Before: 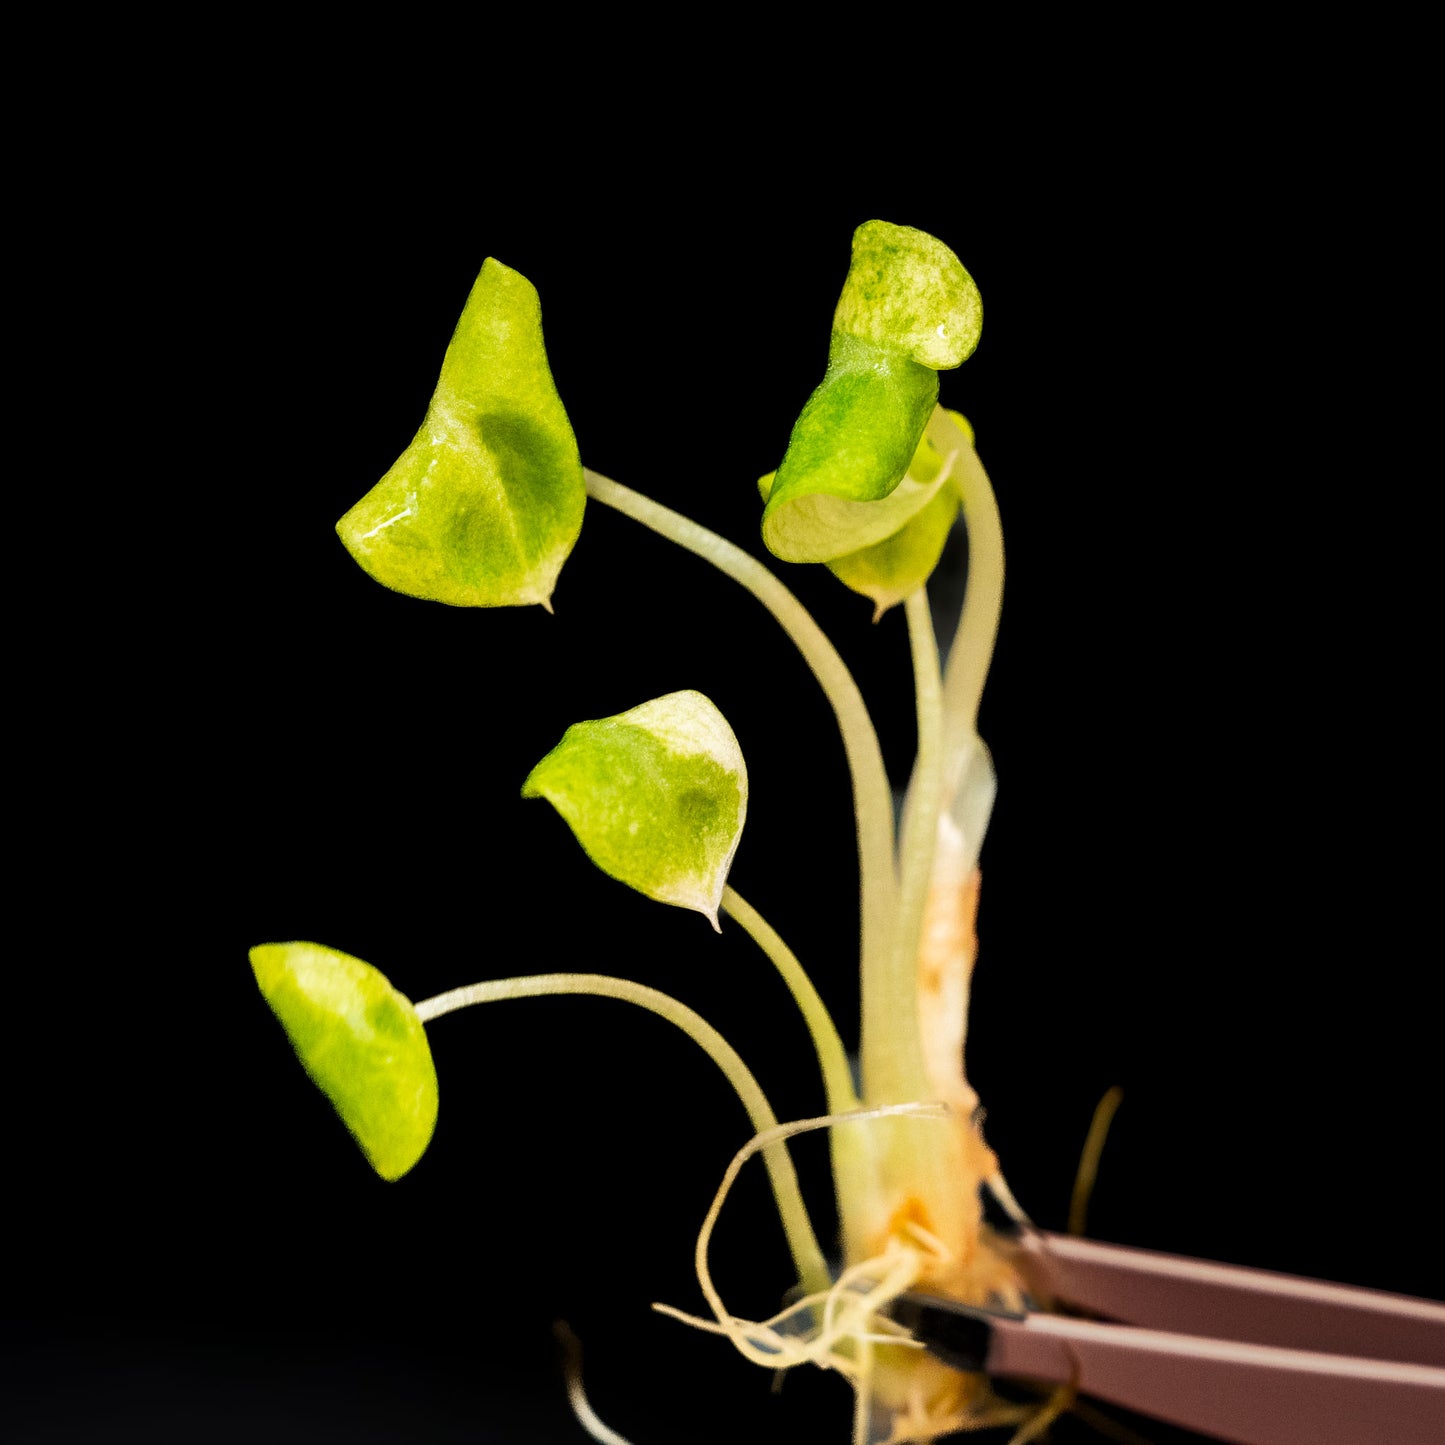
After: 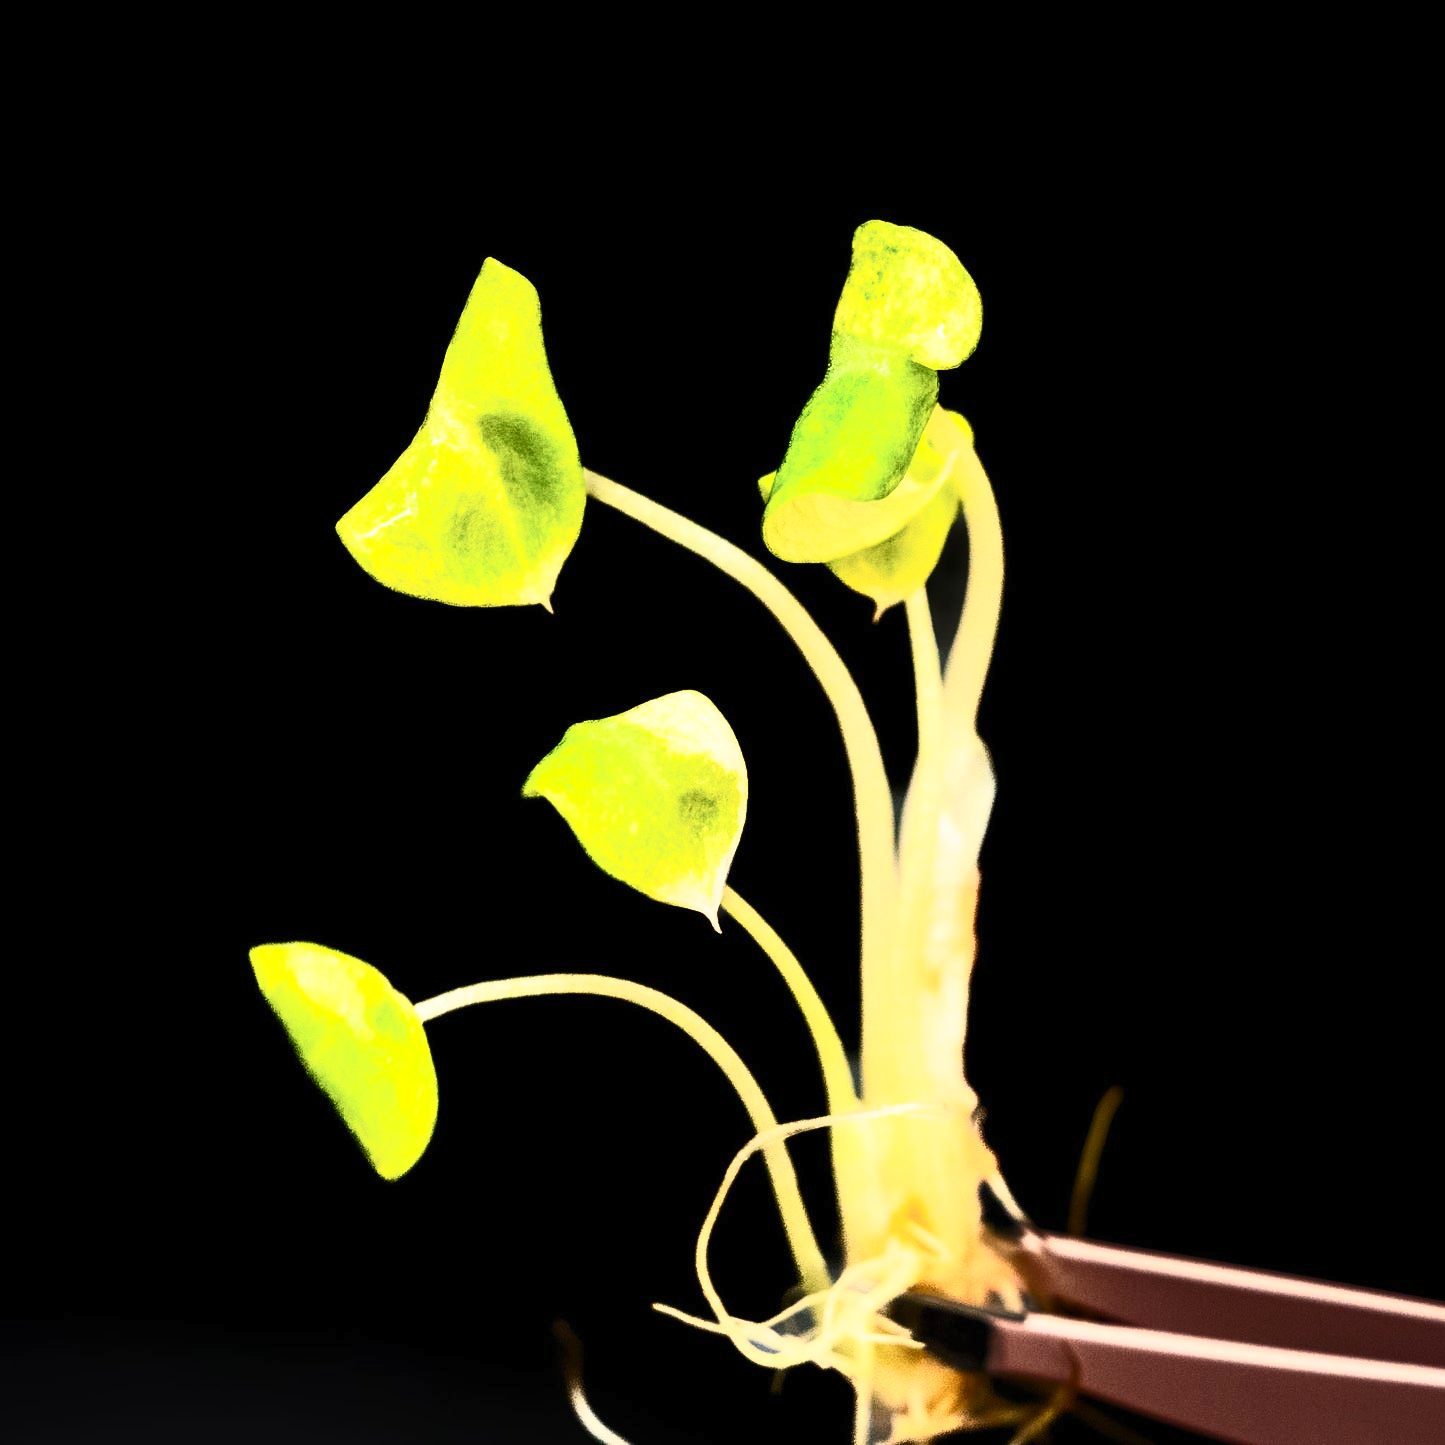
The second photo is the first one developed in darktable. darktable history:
contrast brightness saturation: contrast 0.615, brightness 0.326, saturation 0.149
